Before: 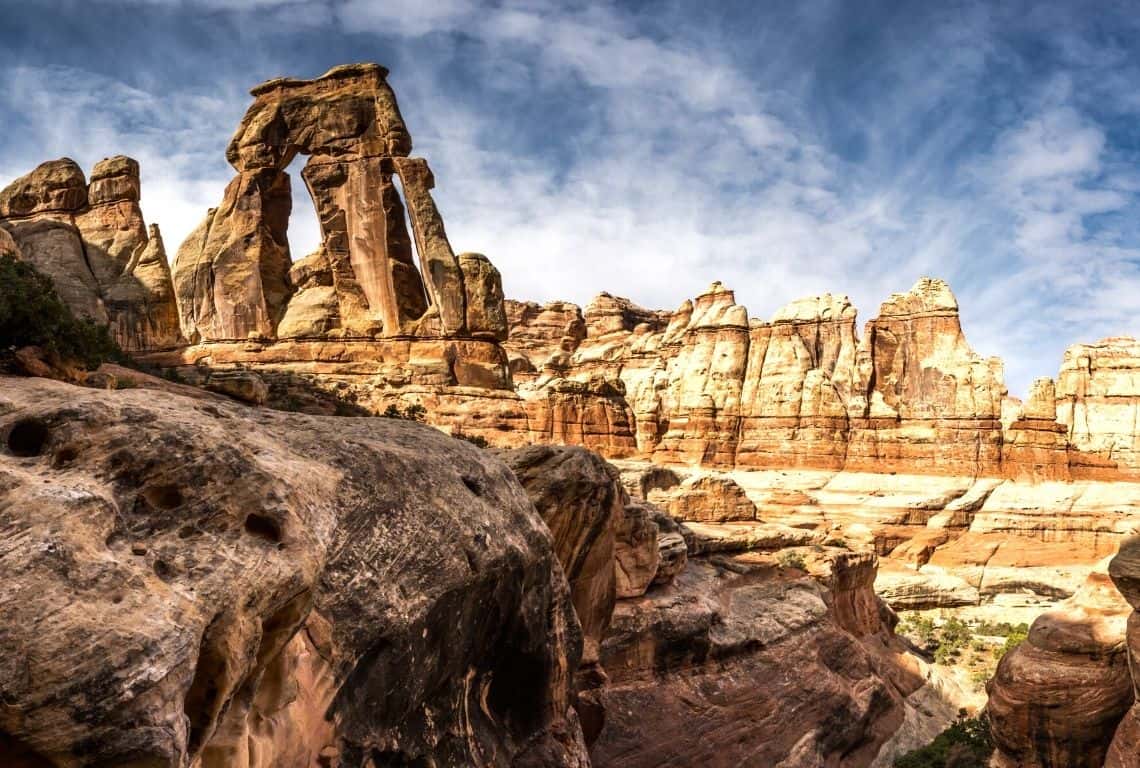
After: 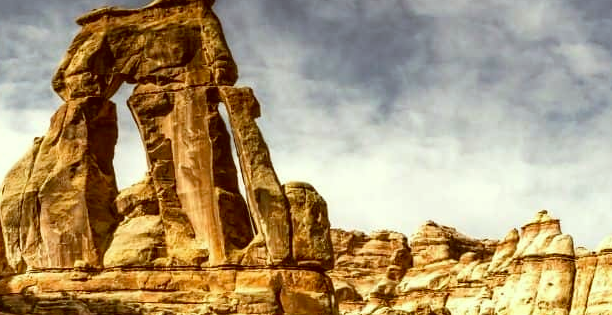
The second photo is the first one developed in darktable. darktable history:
crop: left 15.305%, top 9.261%, right 30.674%, bottom 48.948%
color correction: highlights a* -5.23, highlights b* 9.79, shadows a* 9.29, shadows b* 24.87
